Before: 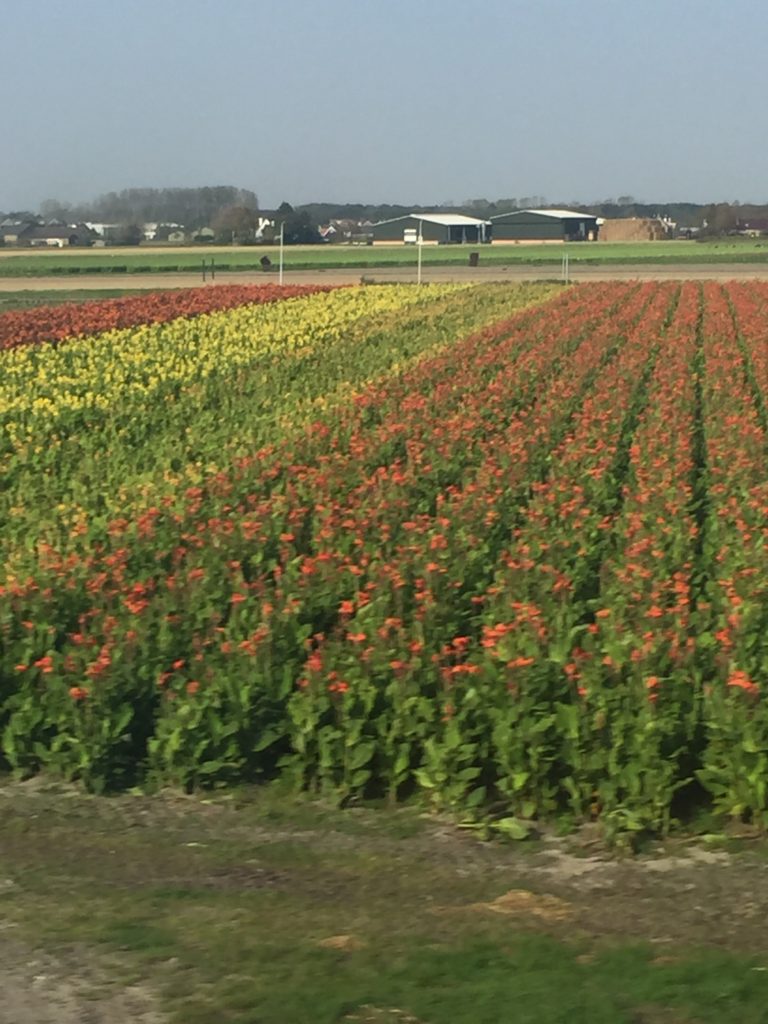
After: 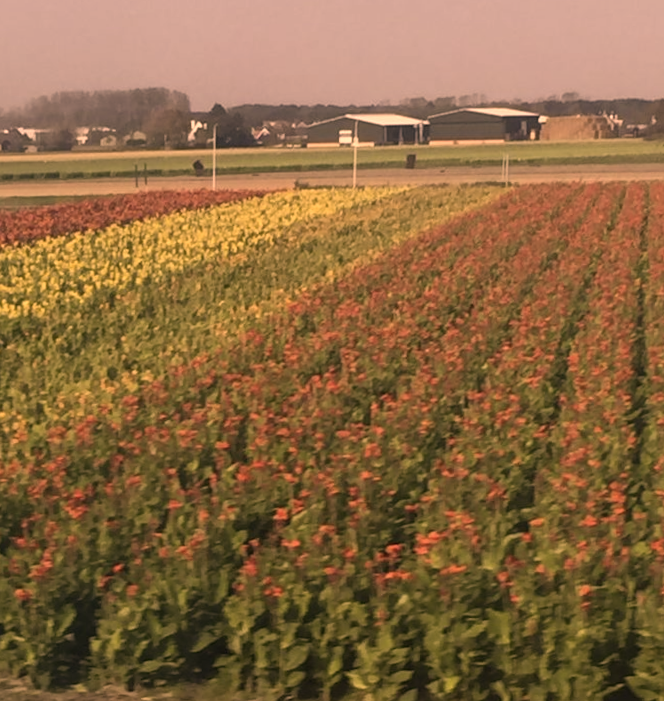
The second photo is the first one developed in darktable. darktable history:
color correction: highlights a* 40, highlights b* 40, saturation 0.69
rotate and perspective: rotation 0.074°, lens shift (vertical) 0.096, lens shift (horizontal) -0.041, crop left 0.043, crop right 0.952, crop top 0.024, crop bottom 0.979
crop: left 5.596%, top 10.314%, right 3.534%, bottom 19.395%
tone equalizer: on, module defaults
